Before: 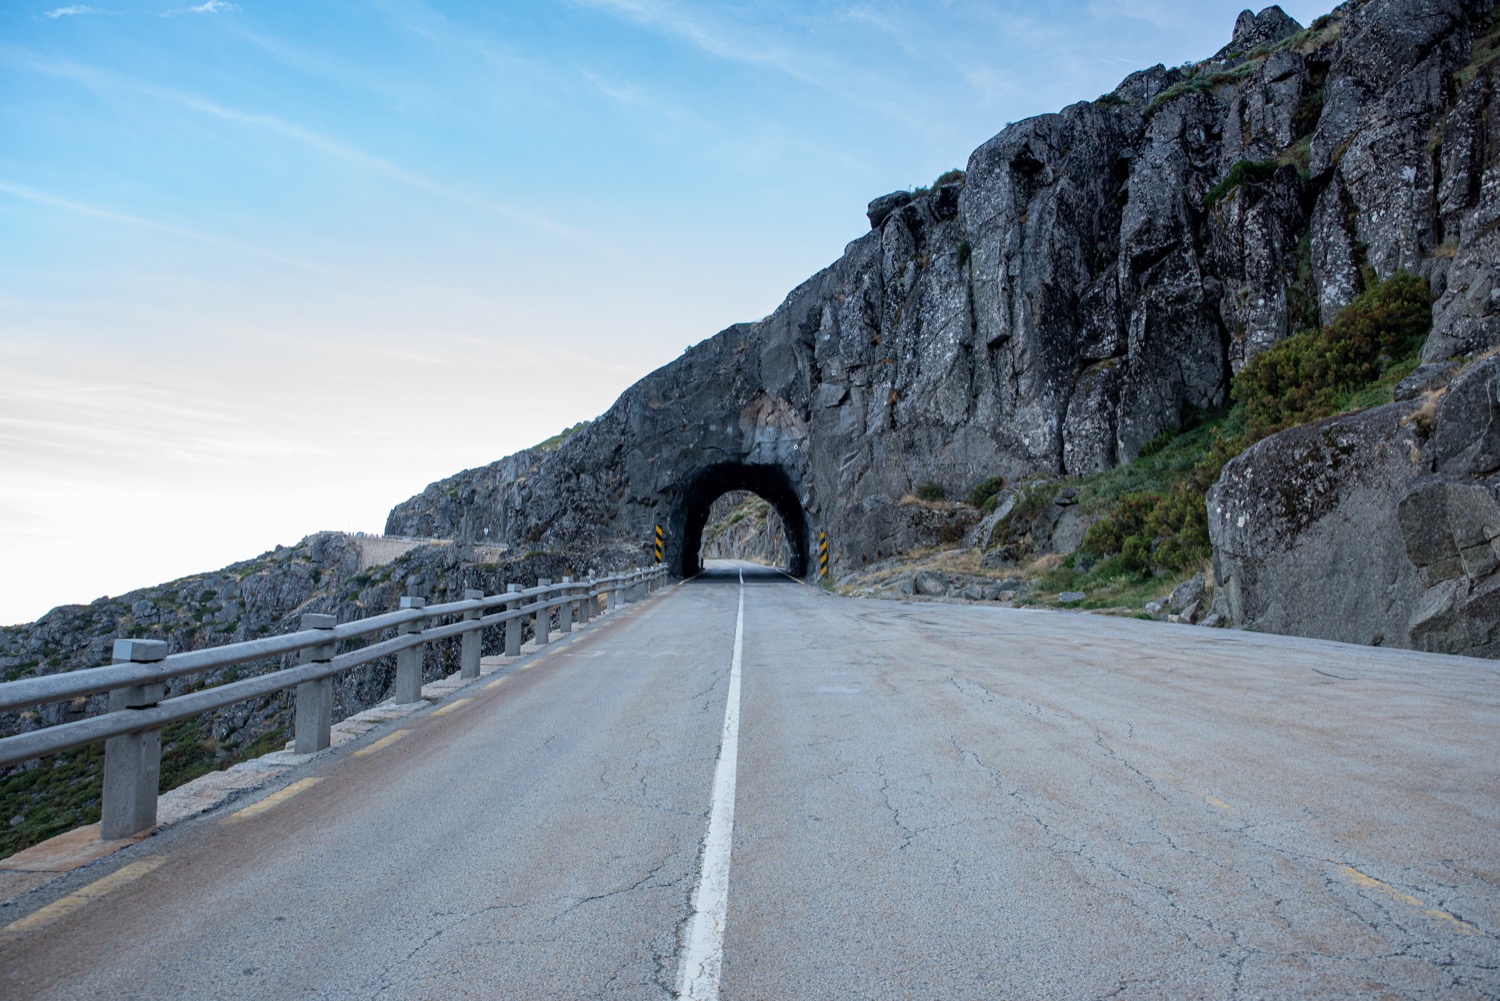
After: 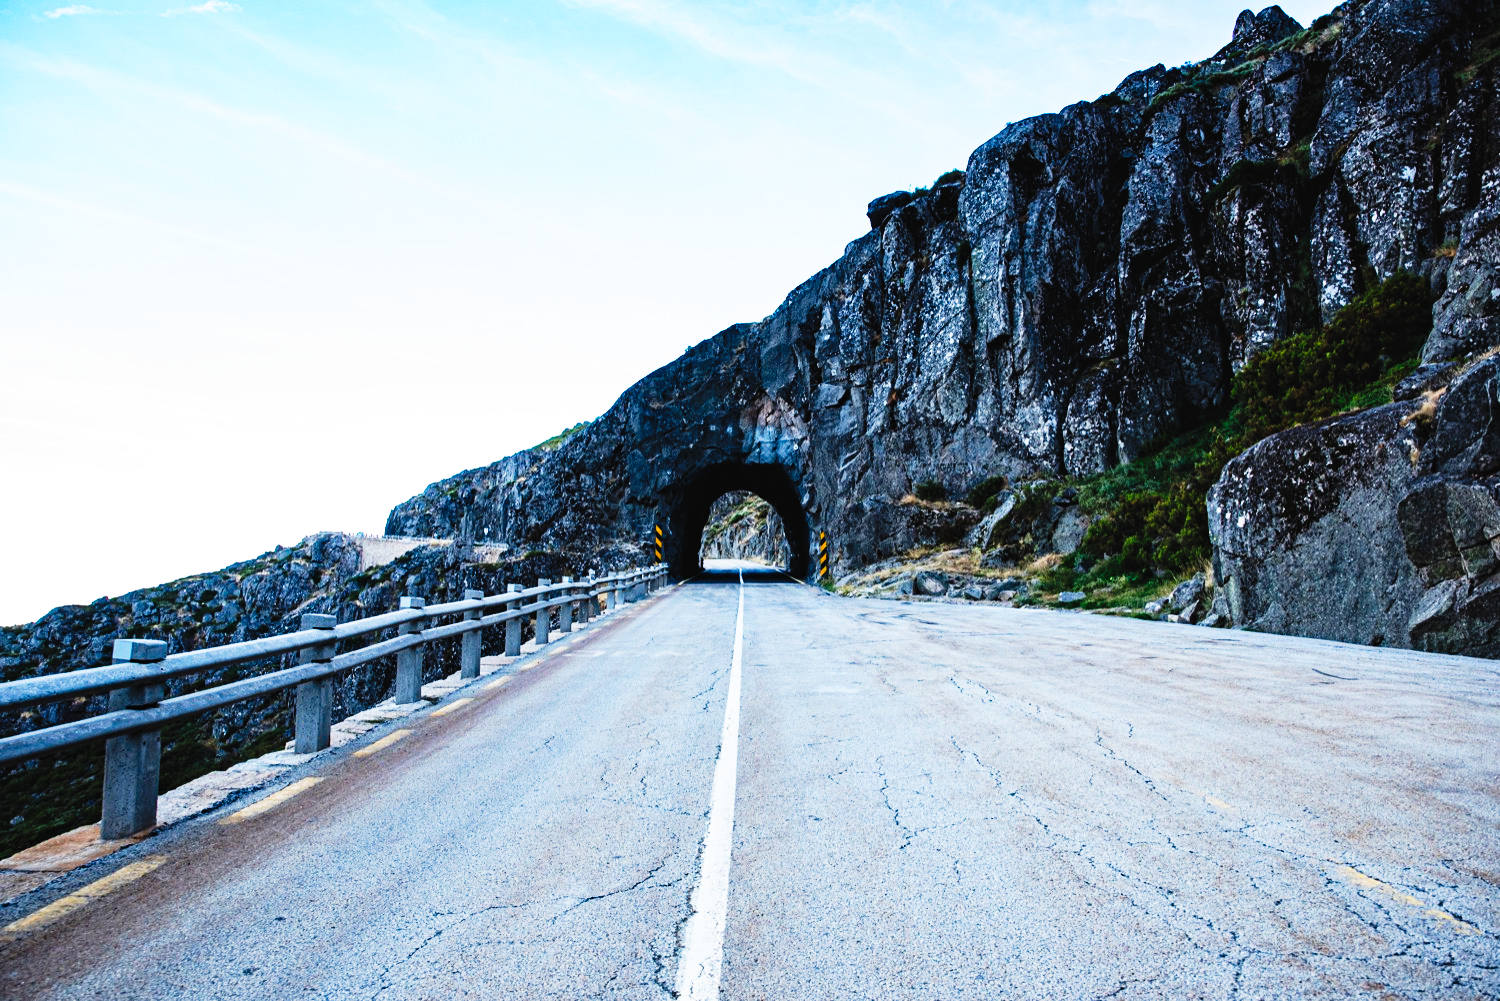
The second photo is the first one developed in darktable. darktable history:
haze removal: strength 0.29, distance 0.25, compatibility mode true, adaptive false
tone curve: curves: ch0 [(0, 0) (0.003, 0.01) (0.011, 0.01) (0.025, 0.011) (0.044, 0.014) (0.069, 0.018) (0.1, 0.022) (0.136, 0.026) (0.177, 0.035) (0.224, 0.051) (0.277, 0.085) (0.335, 0.158) (0.399, 0.299) (0.468, 0.457) (0.543, 0.634) (0.623, 0.801) (0.709, 0.904) (0.801, 0.963) (0.898, 0.986) (1, 1)], preserve colors none
exposure: black level correction -0.023, exposure -0.039 EV, compensate highlight preservation false
rgb levels: levels [[0.01, 0.419, 0.839], [0, 0.5, 1], [0, 0.5, 1]]
